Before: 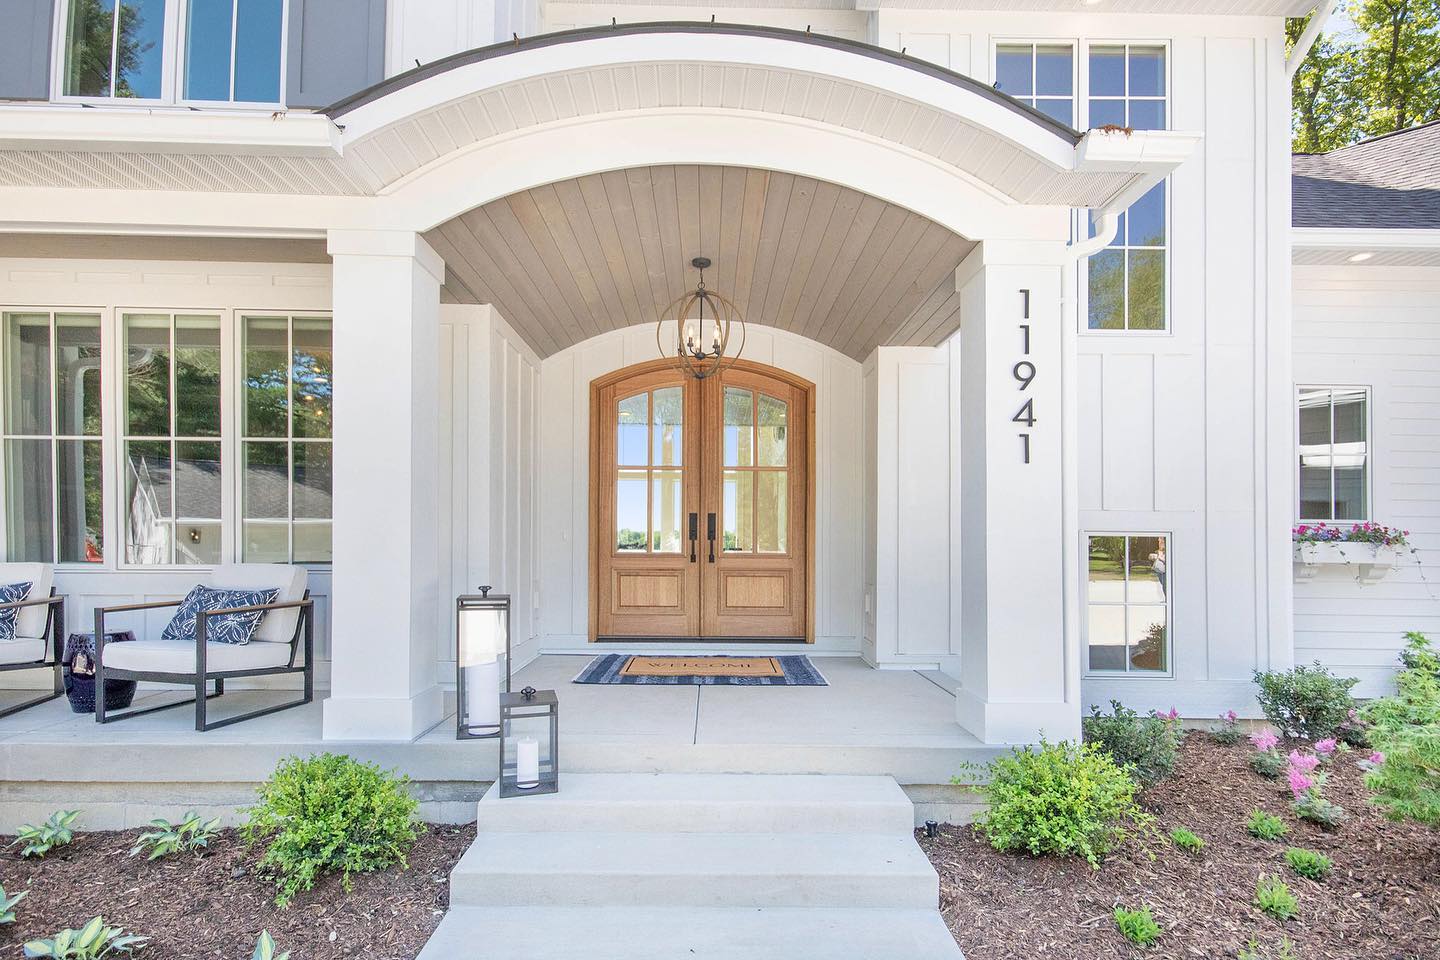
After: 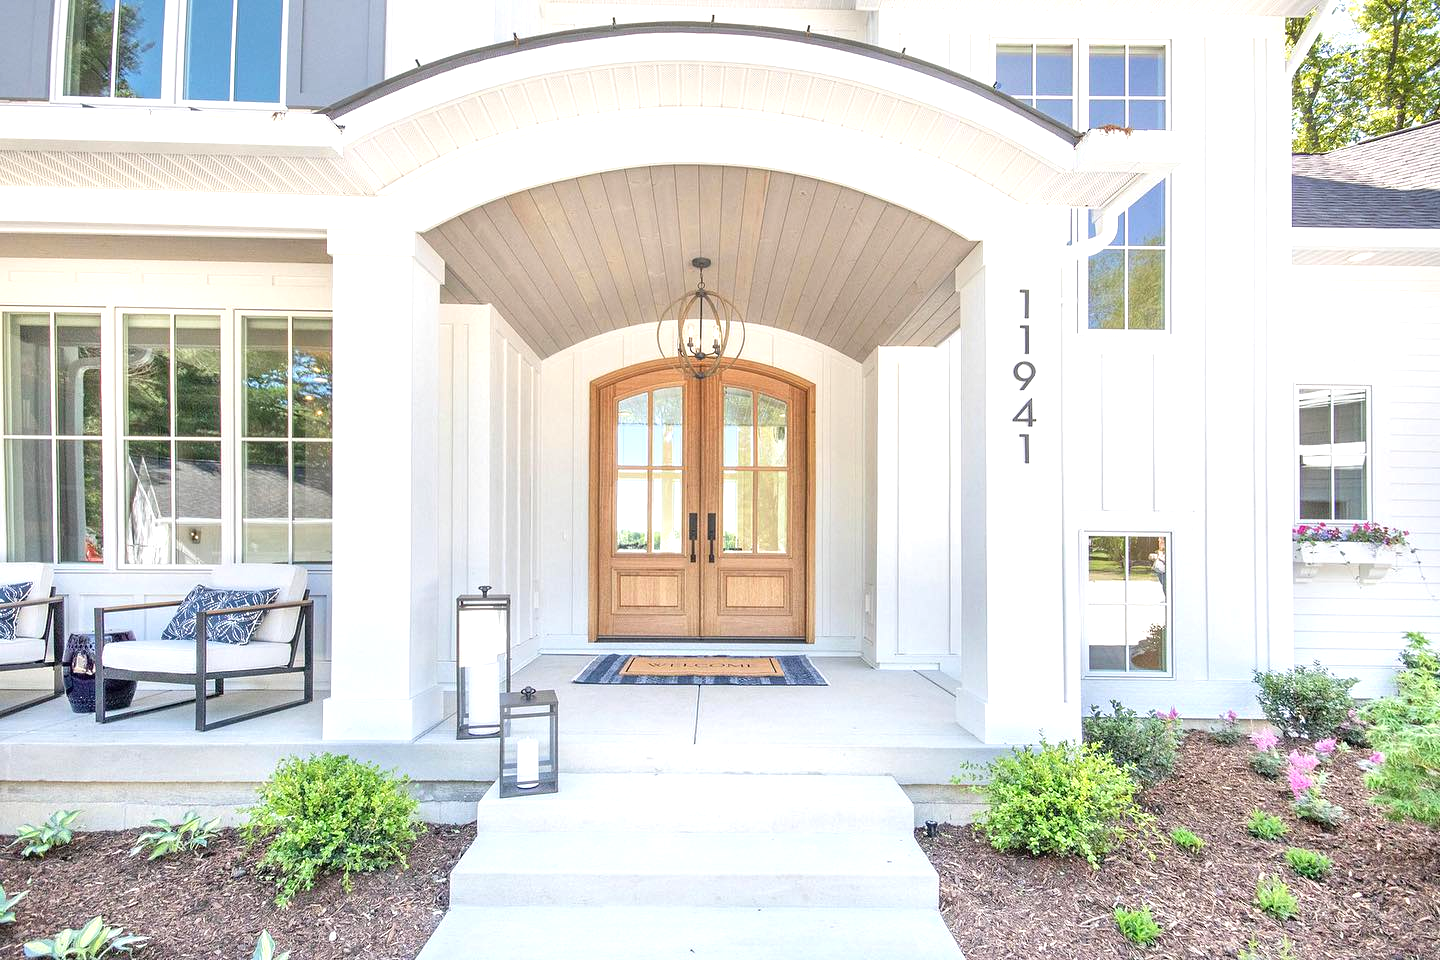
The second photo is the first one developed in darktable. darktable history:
exposure: exposure 0.584 EV, compensate highlight preservation false
